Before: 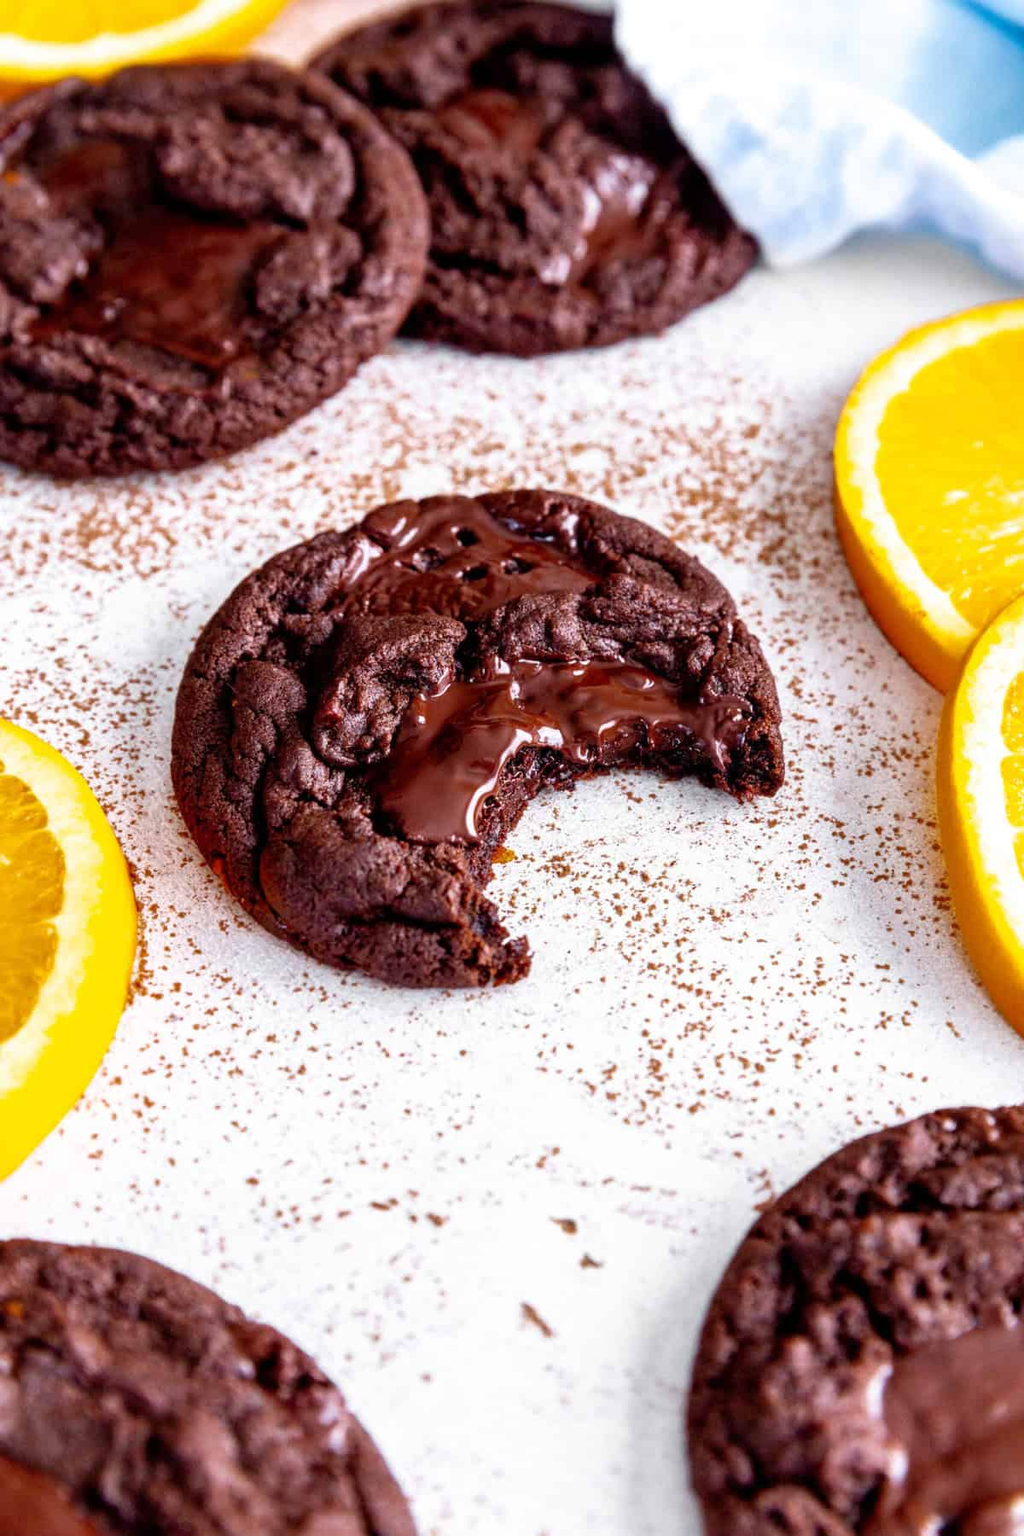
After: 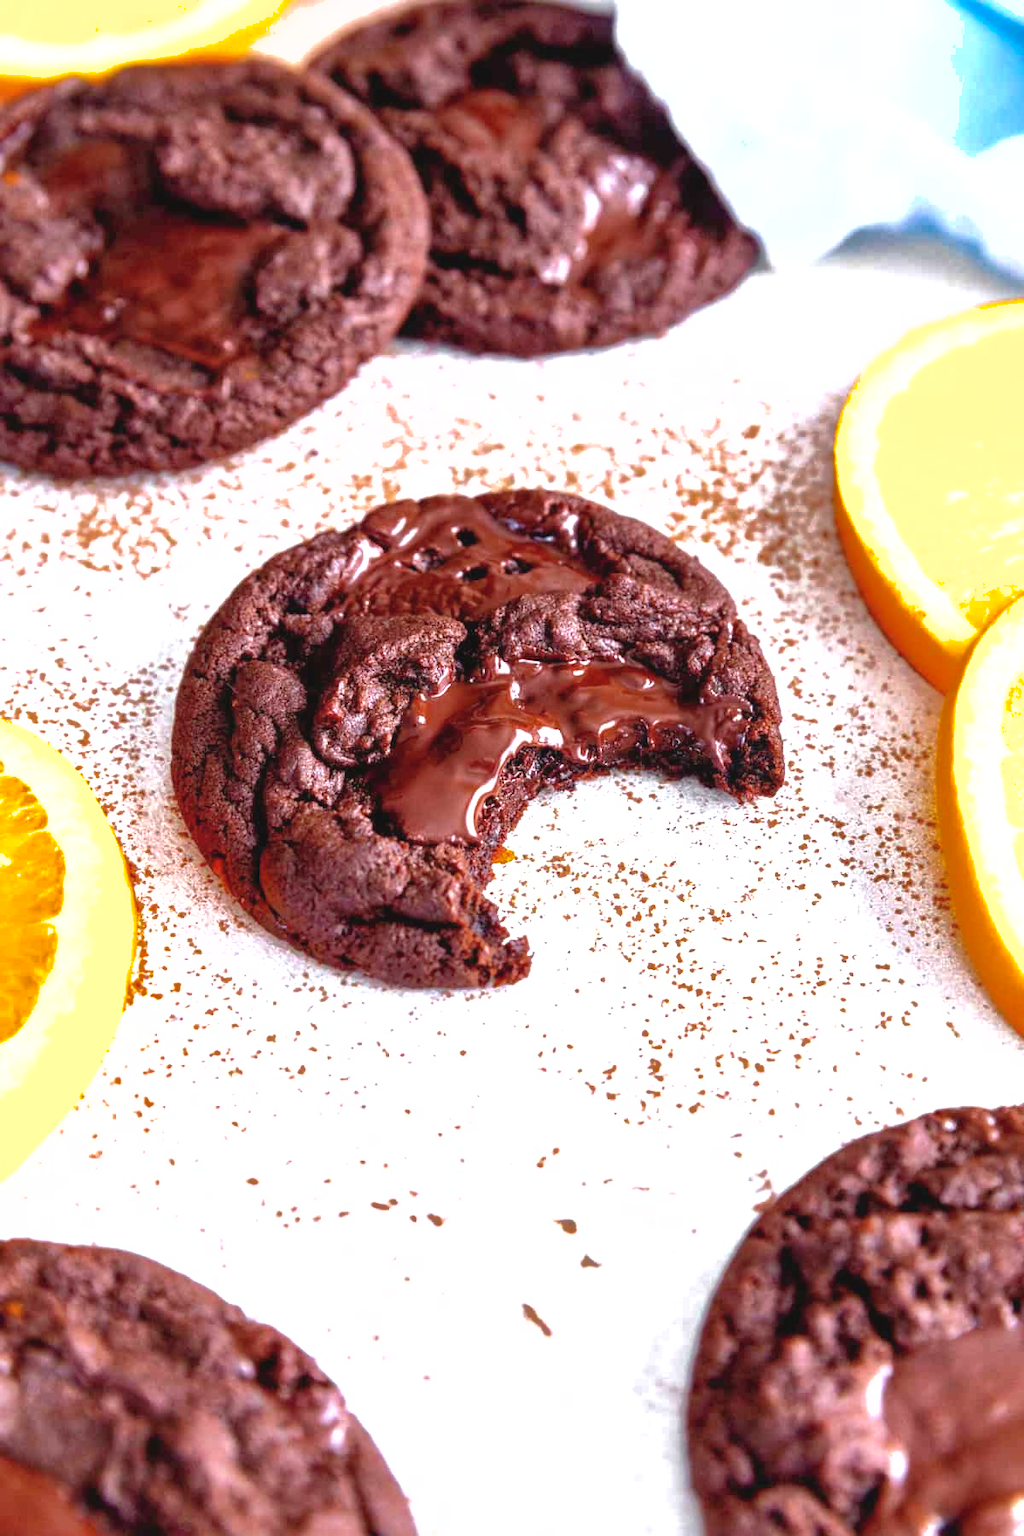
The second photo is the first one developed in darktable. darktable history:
shadows and highlights: on, module defaults
exposure: black level correction -0.002, exposure 0.705 EV, compensate highlight preservation false
